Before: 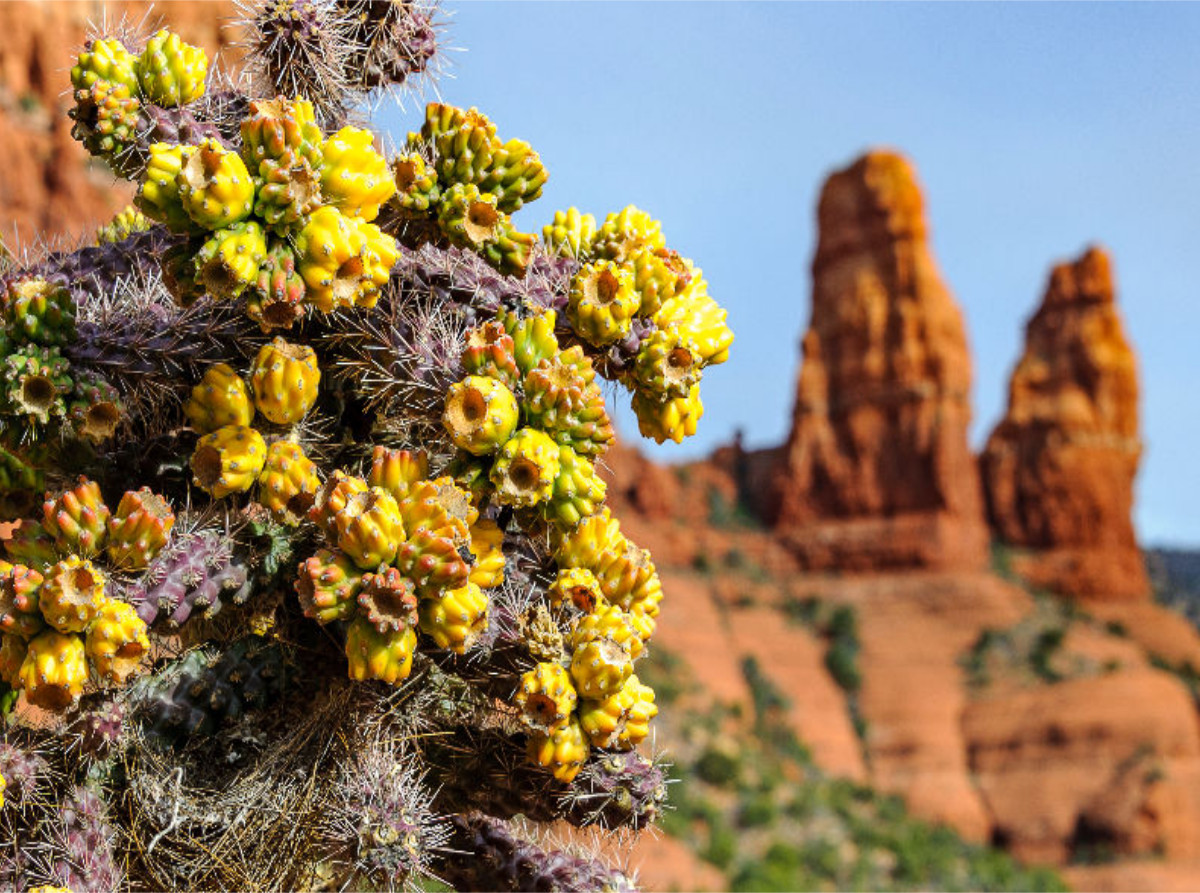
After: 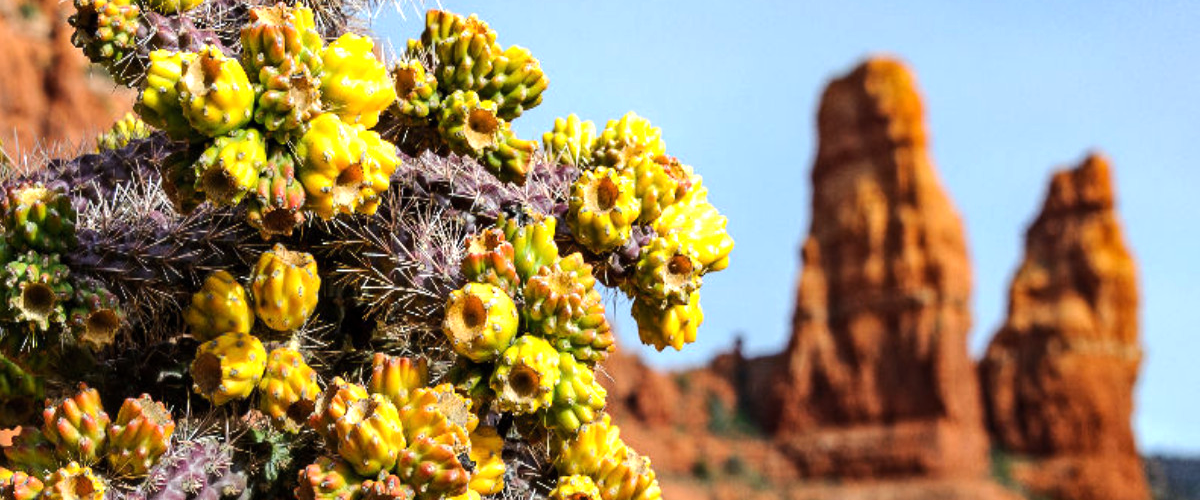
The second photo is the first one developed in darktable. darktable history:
crop and rotate: top 10.517%, bottom 33.384%
tone equalizer: -8 EV -0.426 EV, -7 EV -0.356 EV, -6 EV -0.341 EV, -5 EV -0.255 EV, -3 EV 0.223 EV, -2 EV 0.305 EV, -1 EV 0.371 EV, +0 EV 0.39 EV, edges refinement/feathering 500, mask exposure compensation -1.57 EV, preserve details no
